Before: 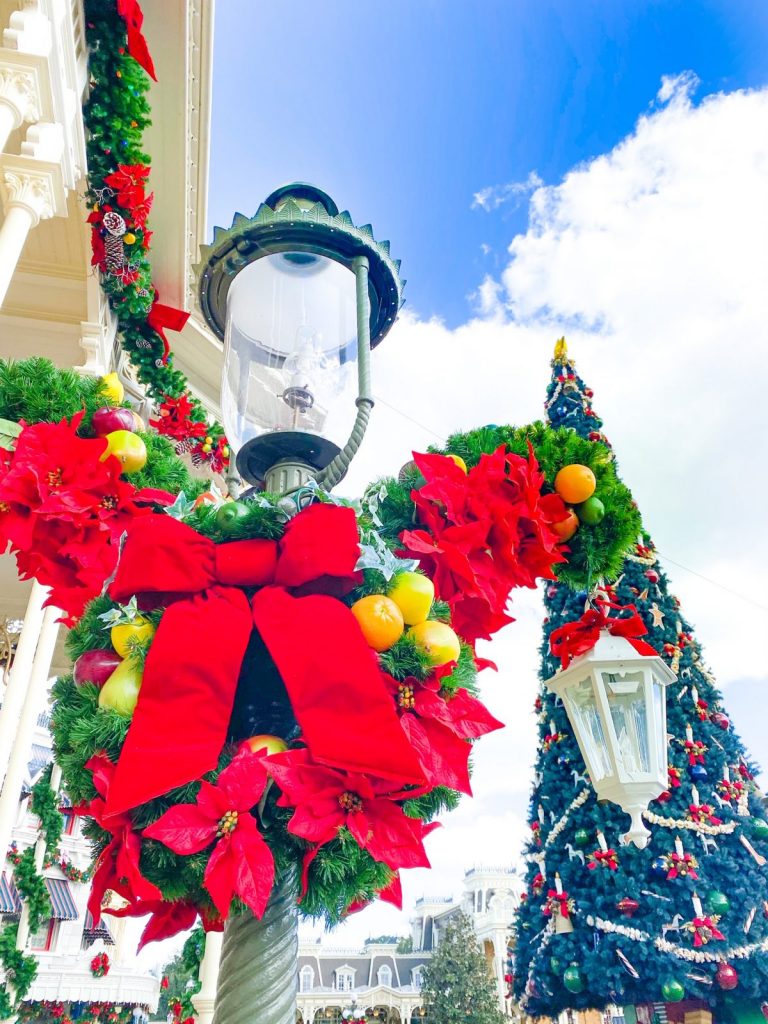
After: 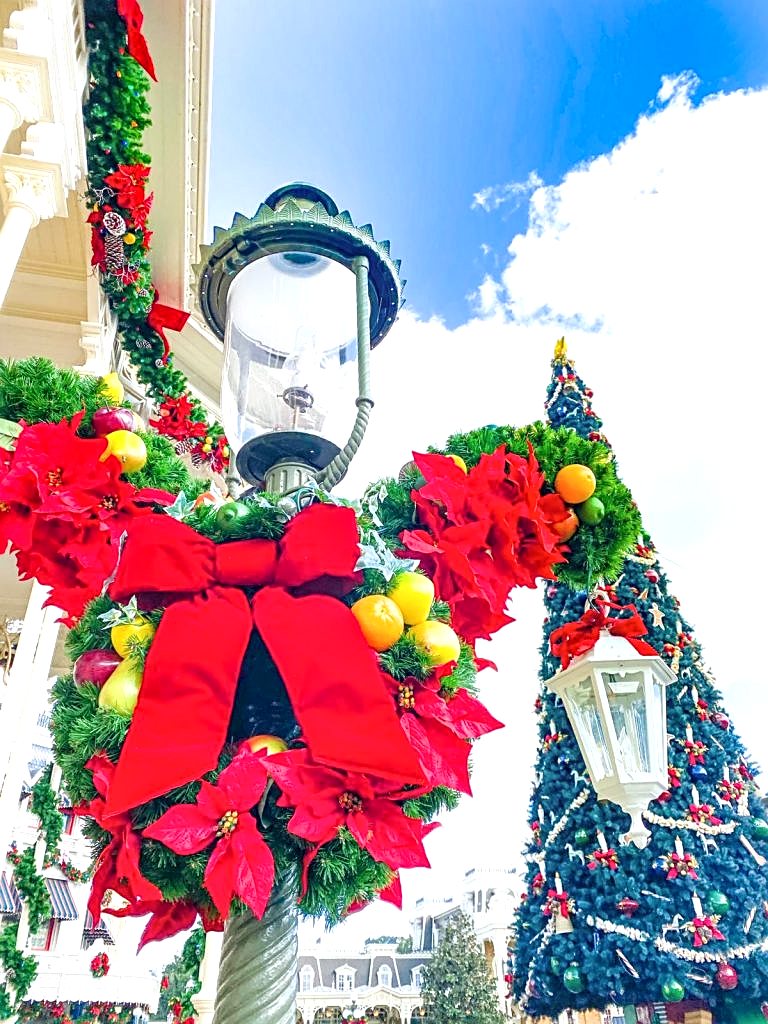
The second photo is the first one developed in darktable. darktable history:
local contrast: detail 130%
exposure: exposure 0.298 EV, compensate highlight preservation false
sharpen: on, module defaults
